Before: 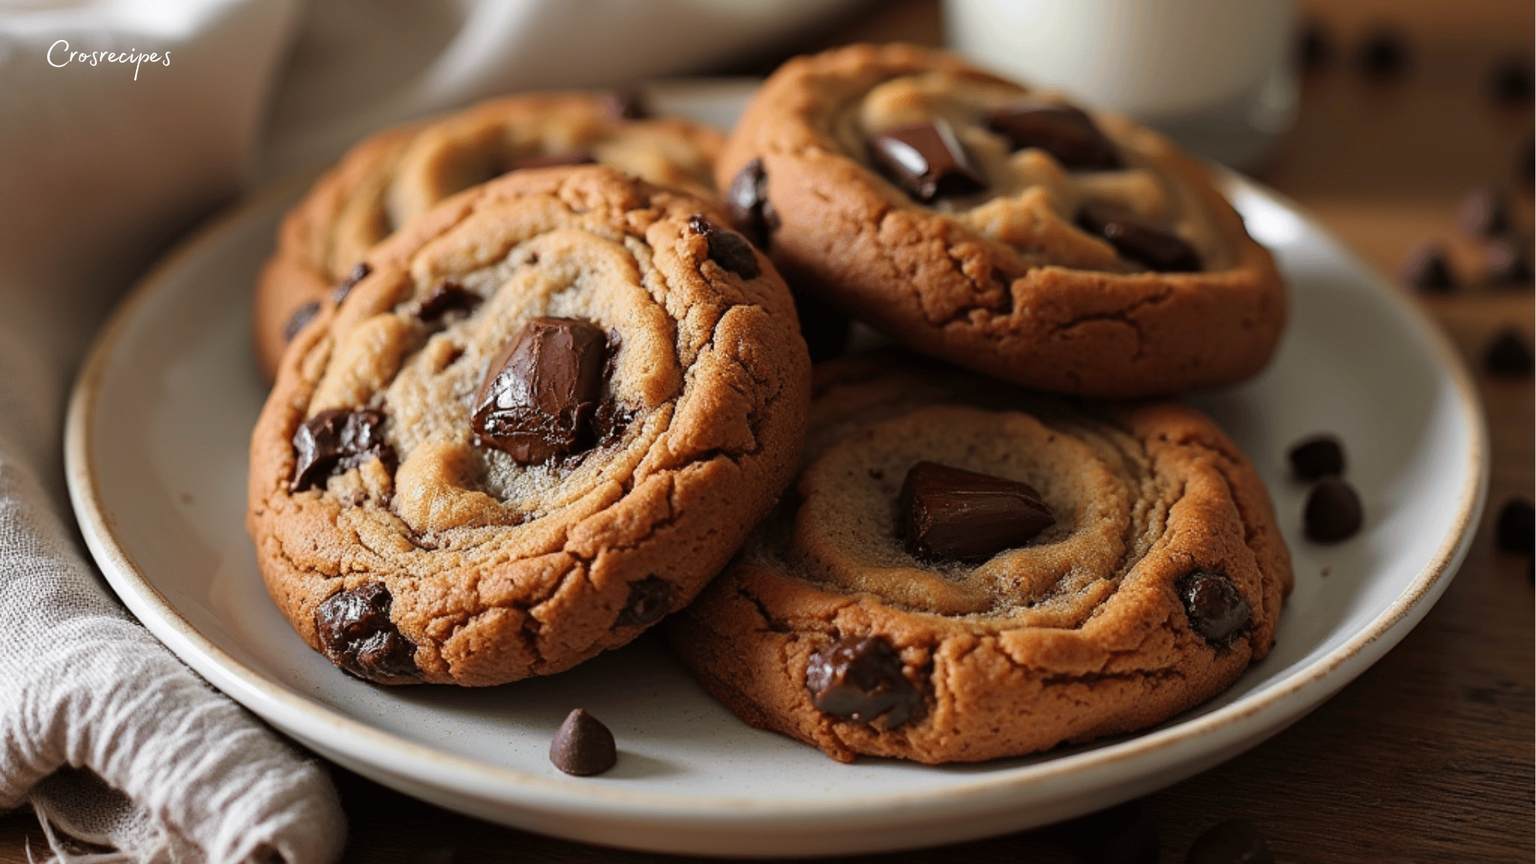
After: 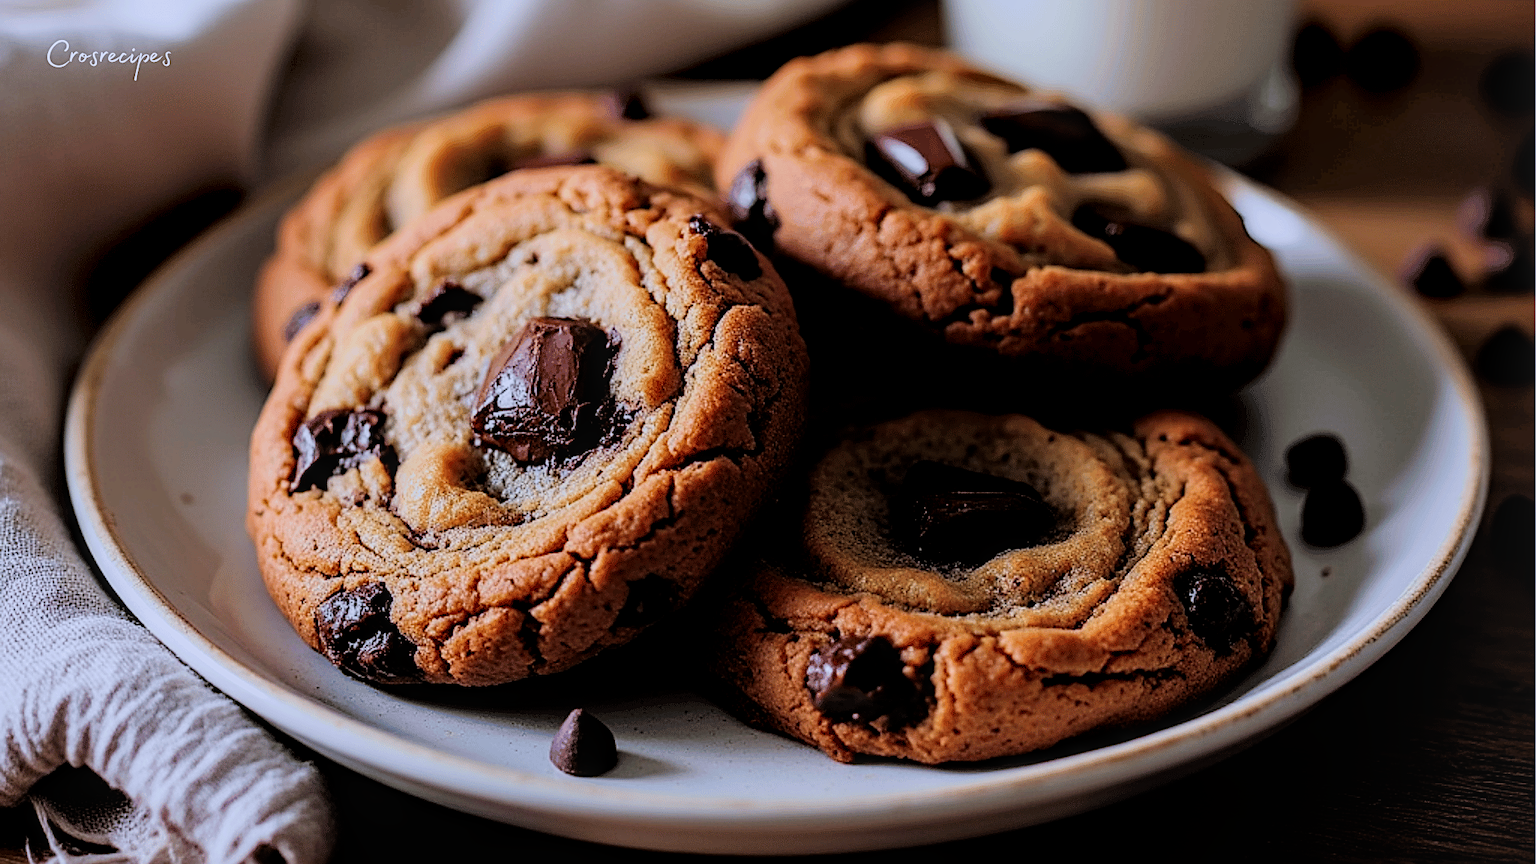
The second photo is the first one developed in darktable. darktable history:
contrast brightness saturation: contrast 0.088, saturation 0.28
sharpen: on, module defaults
color calibration: output R [1.003, 0.027, -0.041, 0], output G [-0.018, 1.043, -0.038, 0], output B [0.071, -0.086, 1.017, 0], illuminant custom, x 0.372, y 0.383, temperature 4279.67 K
local contrast: on, module defaults
filmic rgb: black relative exposure -4.39 EV, white relative exposure 5.05 EV, hardness 2.18, latitude 40.52%, contrast 1.153, highlights saturation mix 11.48%, shadows ↔ highlights balance 1.06%
